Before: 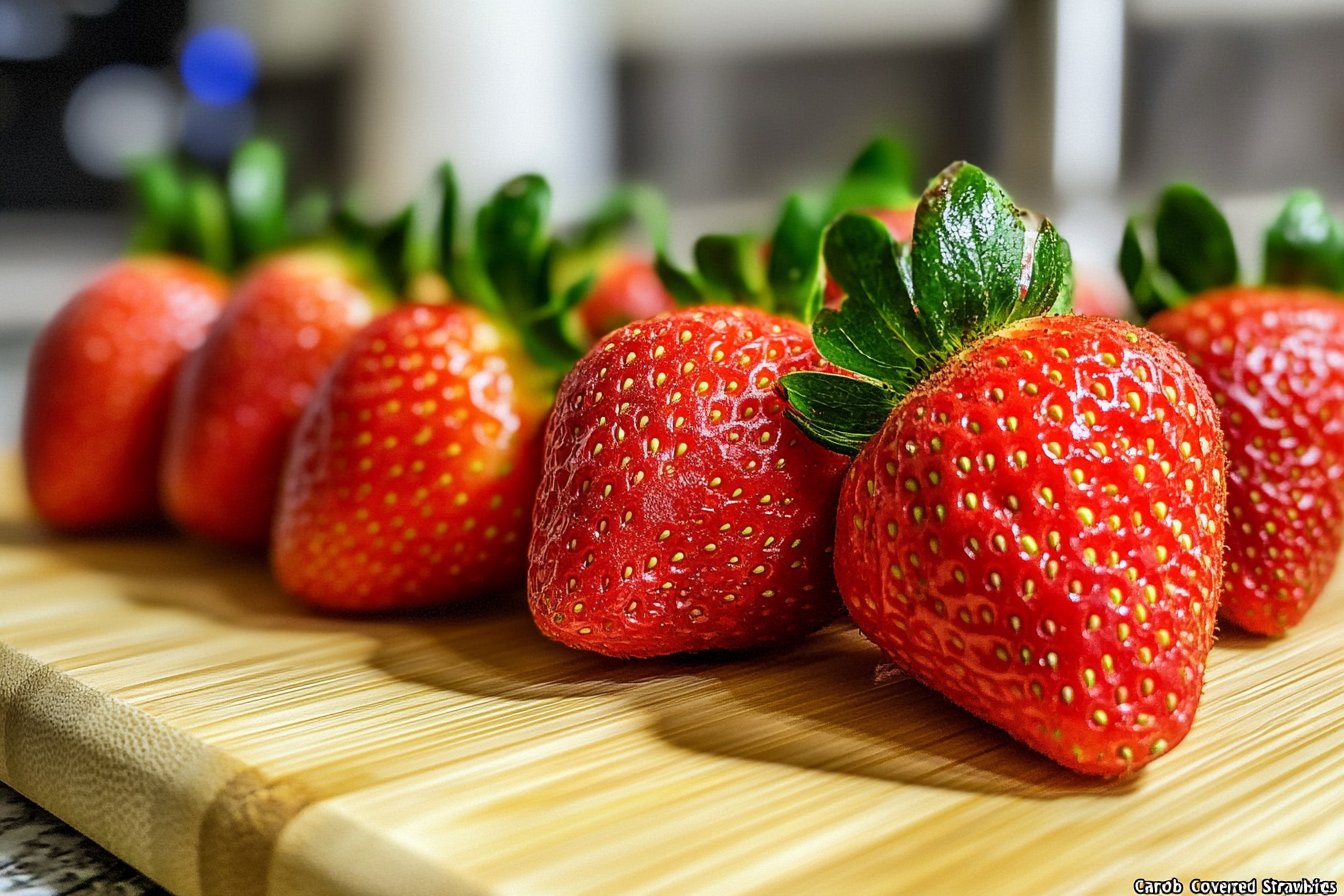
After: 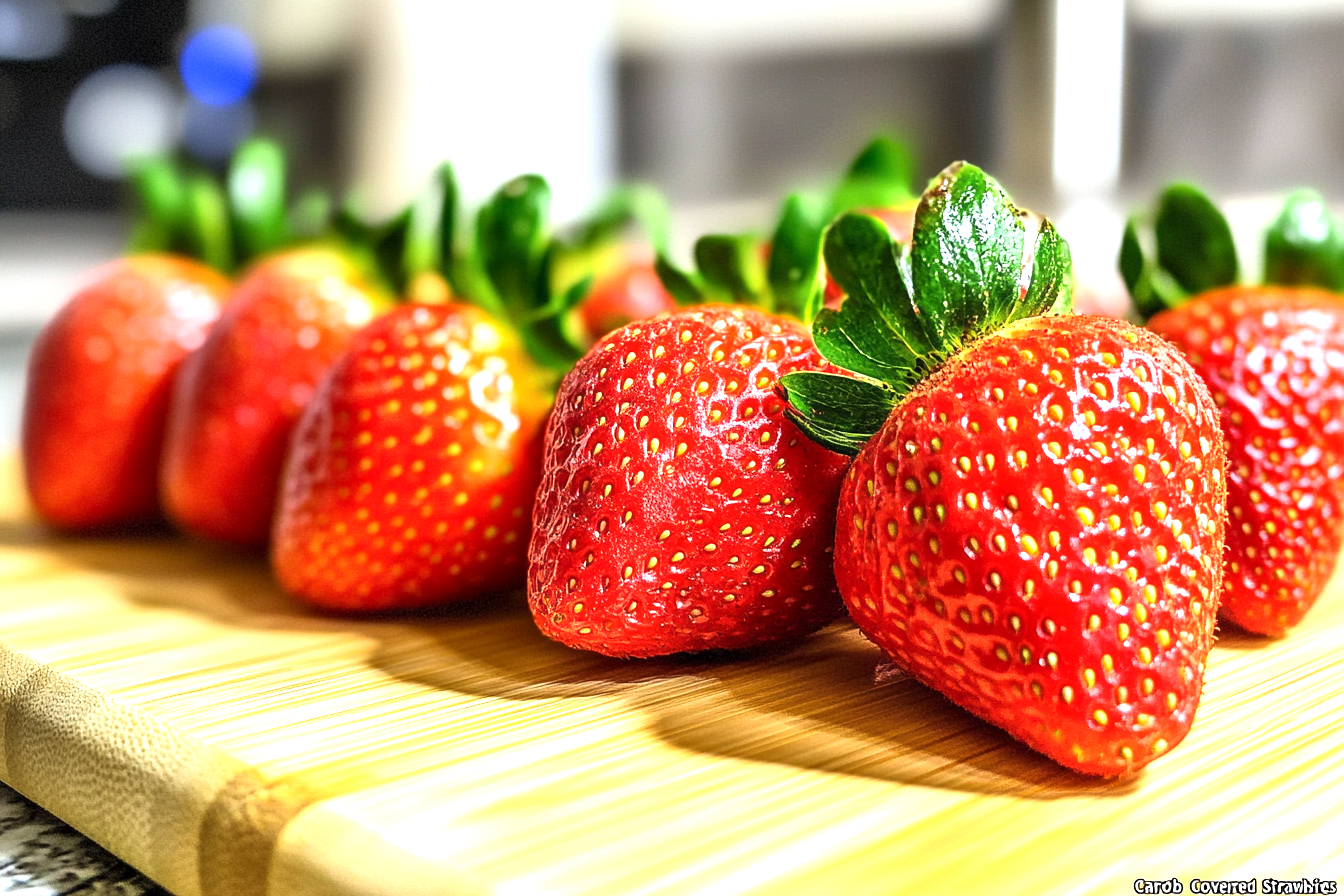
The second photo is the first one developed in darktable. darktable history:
exposure: exposure 1.141 EV, compensate highlight preservation false
contrast brightness saturation: contrast 0.101, brightness 0.025, saturation 0.023
